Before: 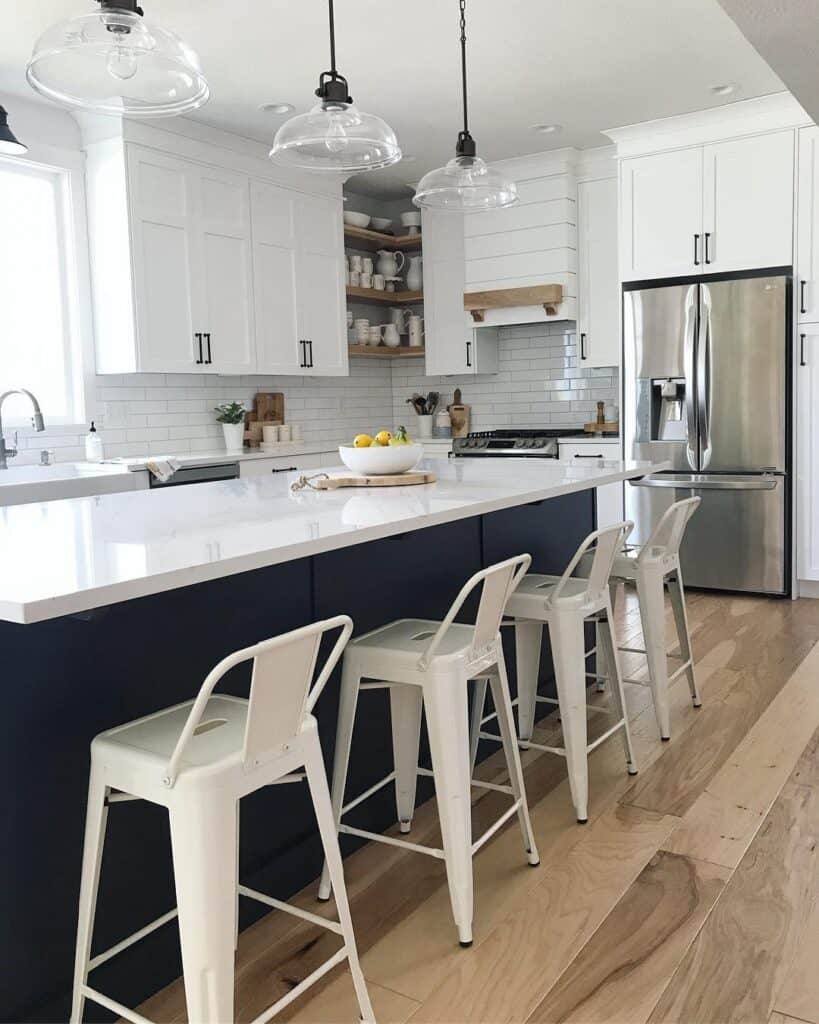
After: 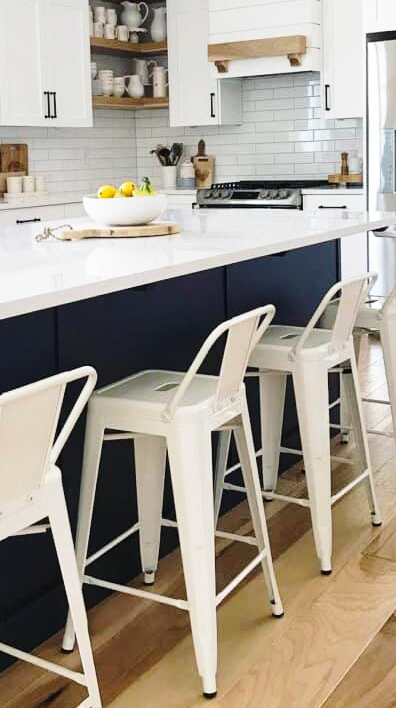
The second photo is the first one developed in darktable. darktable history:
shadows and highlights: shadows 24.78, highlights -25.23
color balance rgb: shadows lift › luminance -19.725%, perceptual saturation grading › global saturation 0.449%, global vibrance 25.16%
crop: left 31.335%, top 24.402%, right 20.307%, bottom 6.404%
base curve: curves: ch0 [(0, 0) (0.028, 0.03) (0.121, 0.232) (0.46, 0.748) (0.859, 0.968) (1, 1)], preserve colors none
